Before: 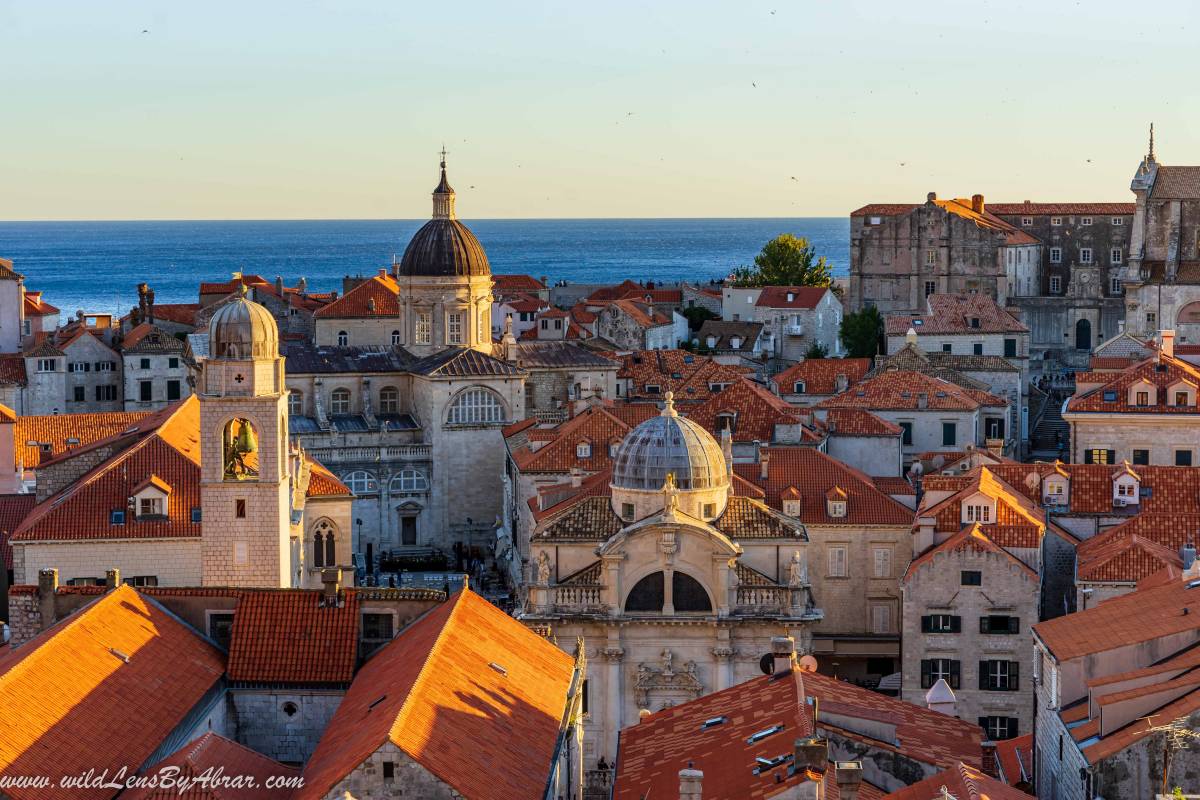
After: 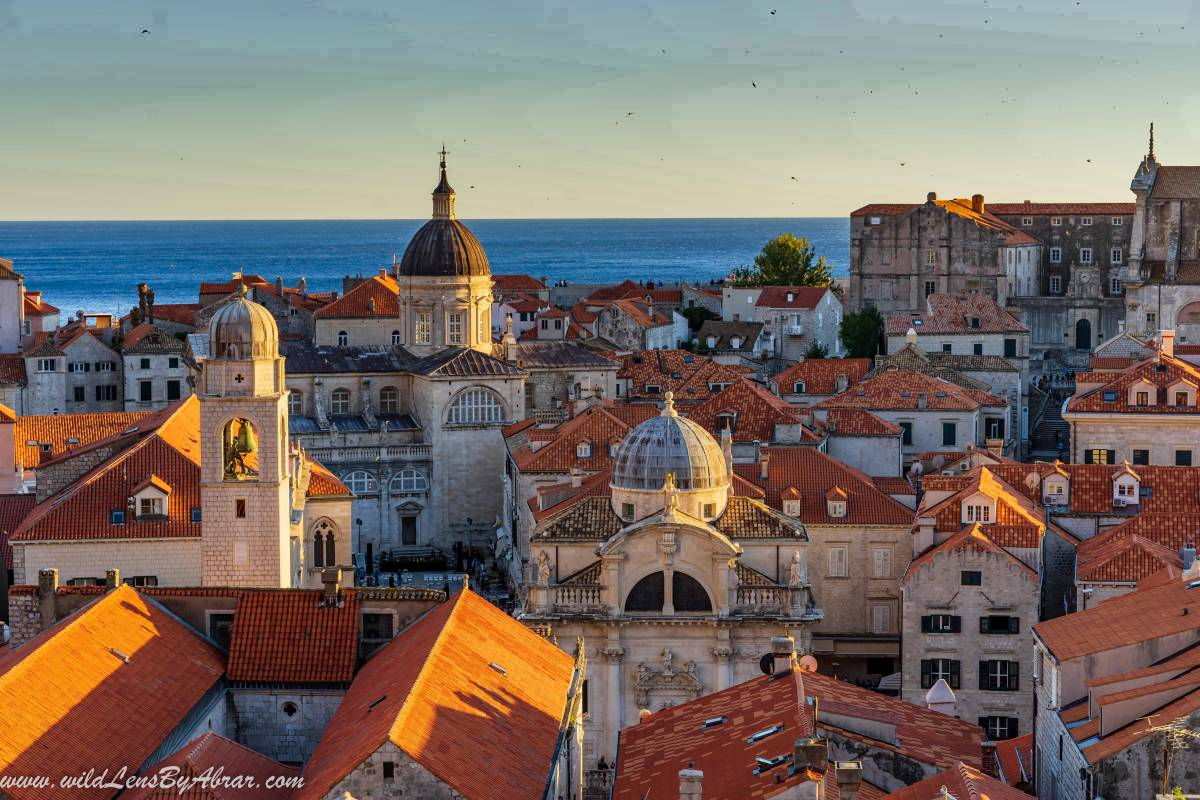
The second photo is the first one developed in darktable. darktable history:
shadows and highlights: shadows 21.01, highlights -82.63, soften with gaussian
